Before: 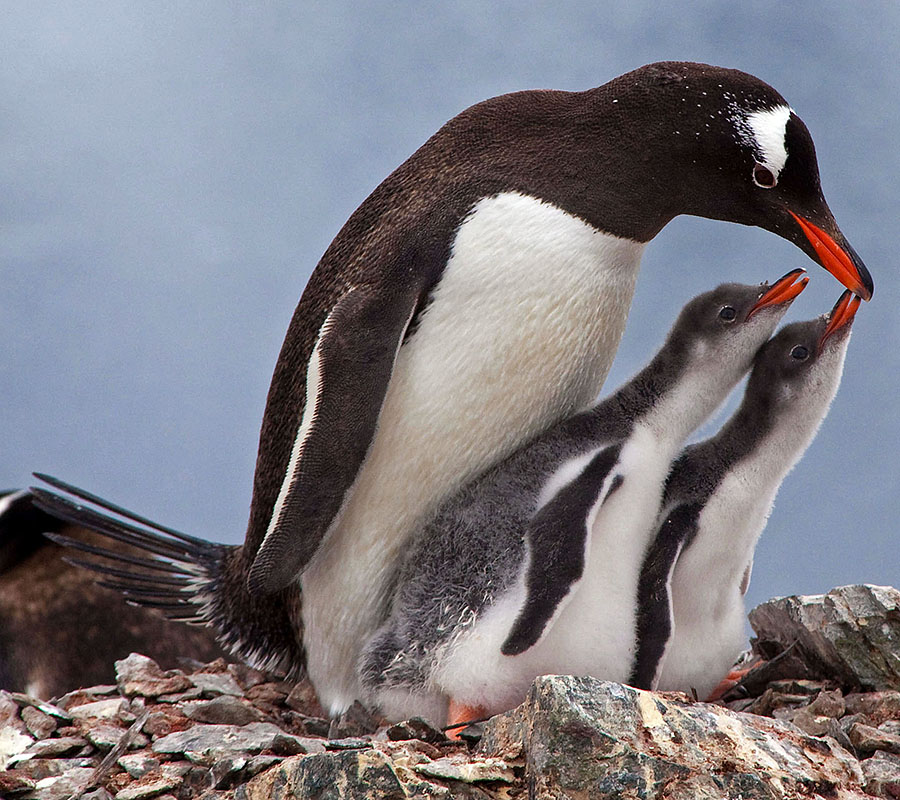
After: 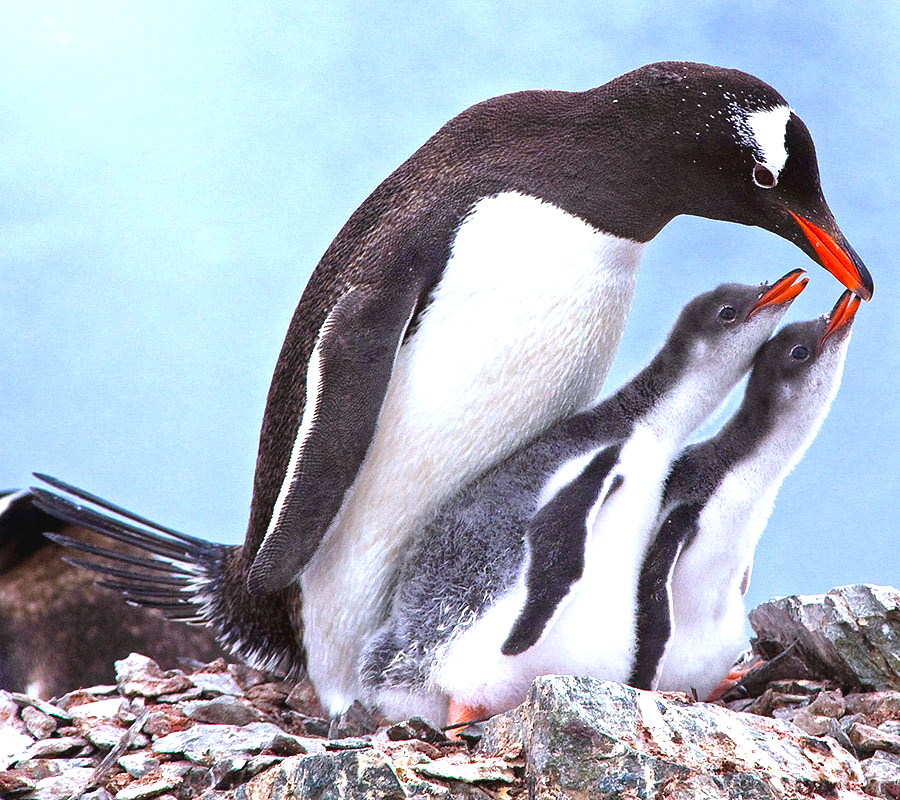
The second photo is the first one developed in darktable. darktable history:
white balance: red 0.948, green 1.02, blue 1.176
color balance: output saturation 110%
exposure: black level correction -0.002, exposure 1.115 EV, compensate highlight preservation false
